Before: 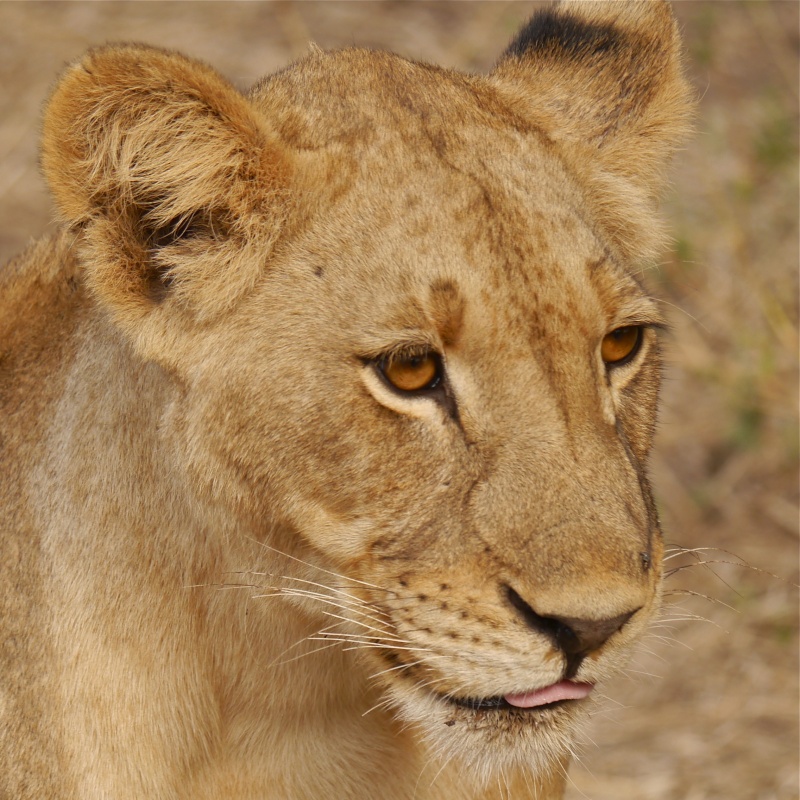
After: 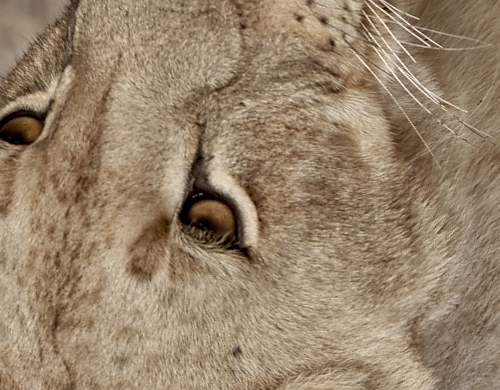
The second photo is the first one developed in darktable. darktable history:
sharpen: radius 1.875, amount 0.397, threshold 1.305
local contrast: on, module defaults
exposure: black level correction 0.01, exposure 0.01 EV, compensate highlight preservation false
shadows and highlights: shadows 59.5, soften with gaussian
color correction: highlights b* -0.037, saturation 0.491
crop and rotate: angle 147.69°, left 9.185%, top 15.557%, right 4.477%, bottom 17.075%
